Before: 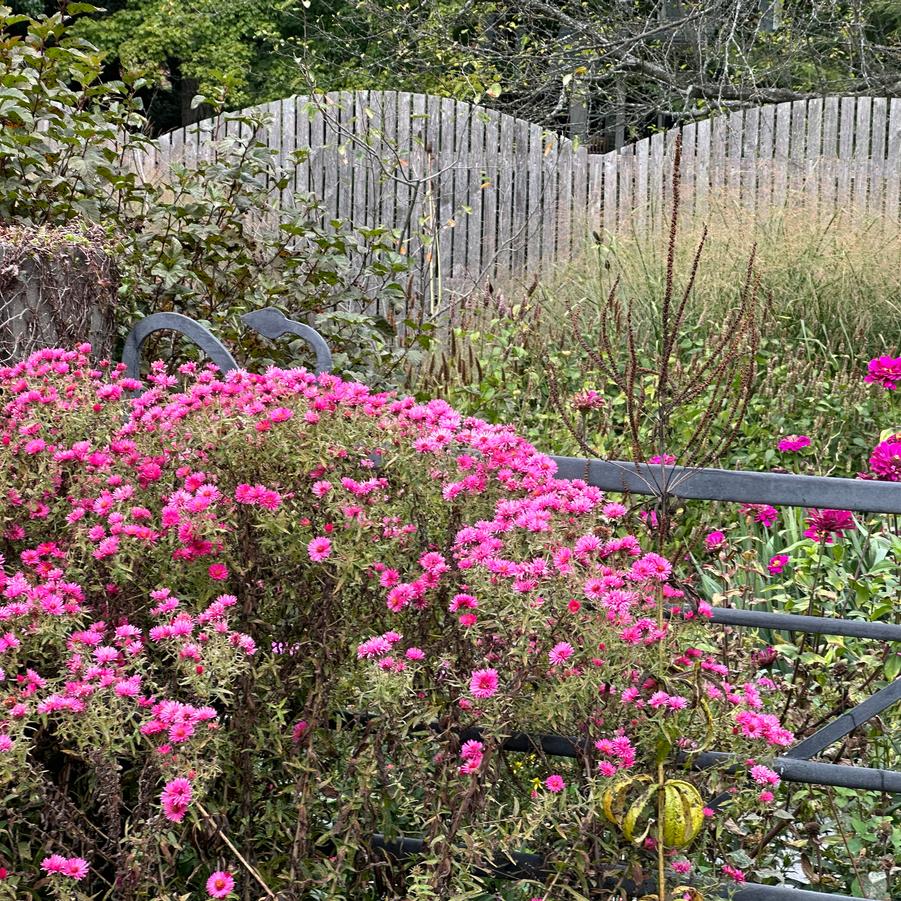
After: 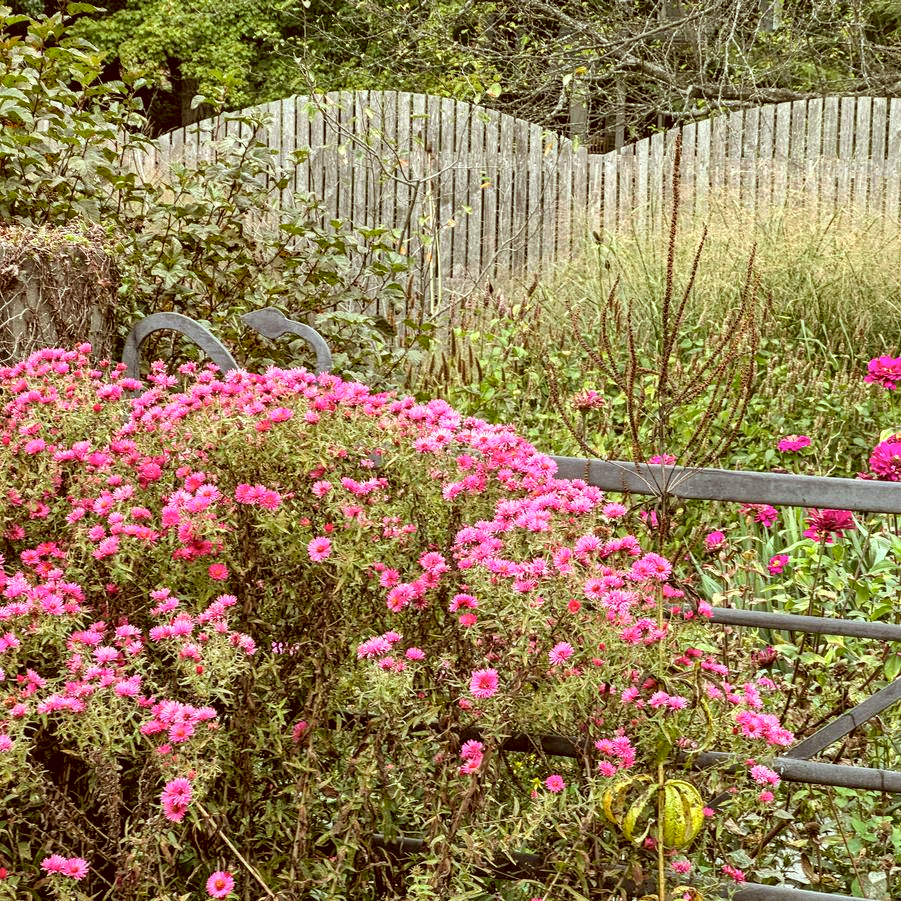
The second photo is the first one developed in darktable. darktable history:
global tonemap: drago (1, 100), detail 1
color correction: highlights a* -5.94, highlights b* 9.48, shadows a* 10.12, shadows b* 23.94
local contrast: on, module defaults
